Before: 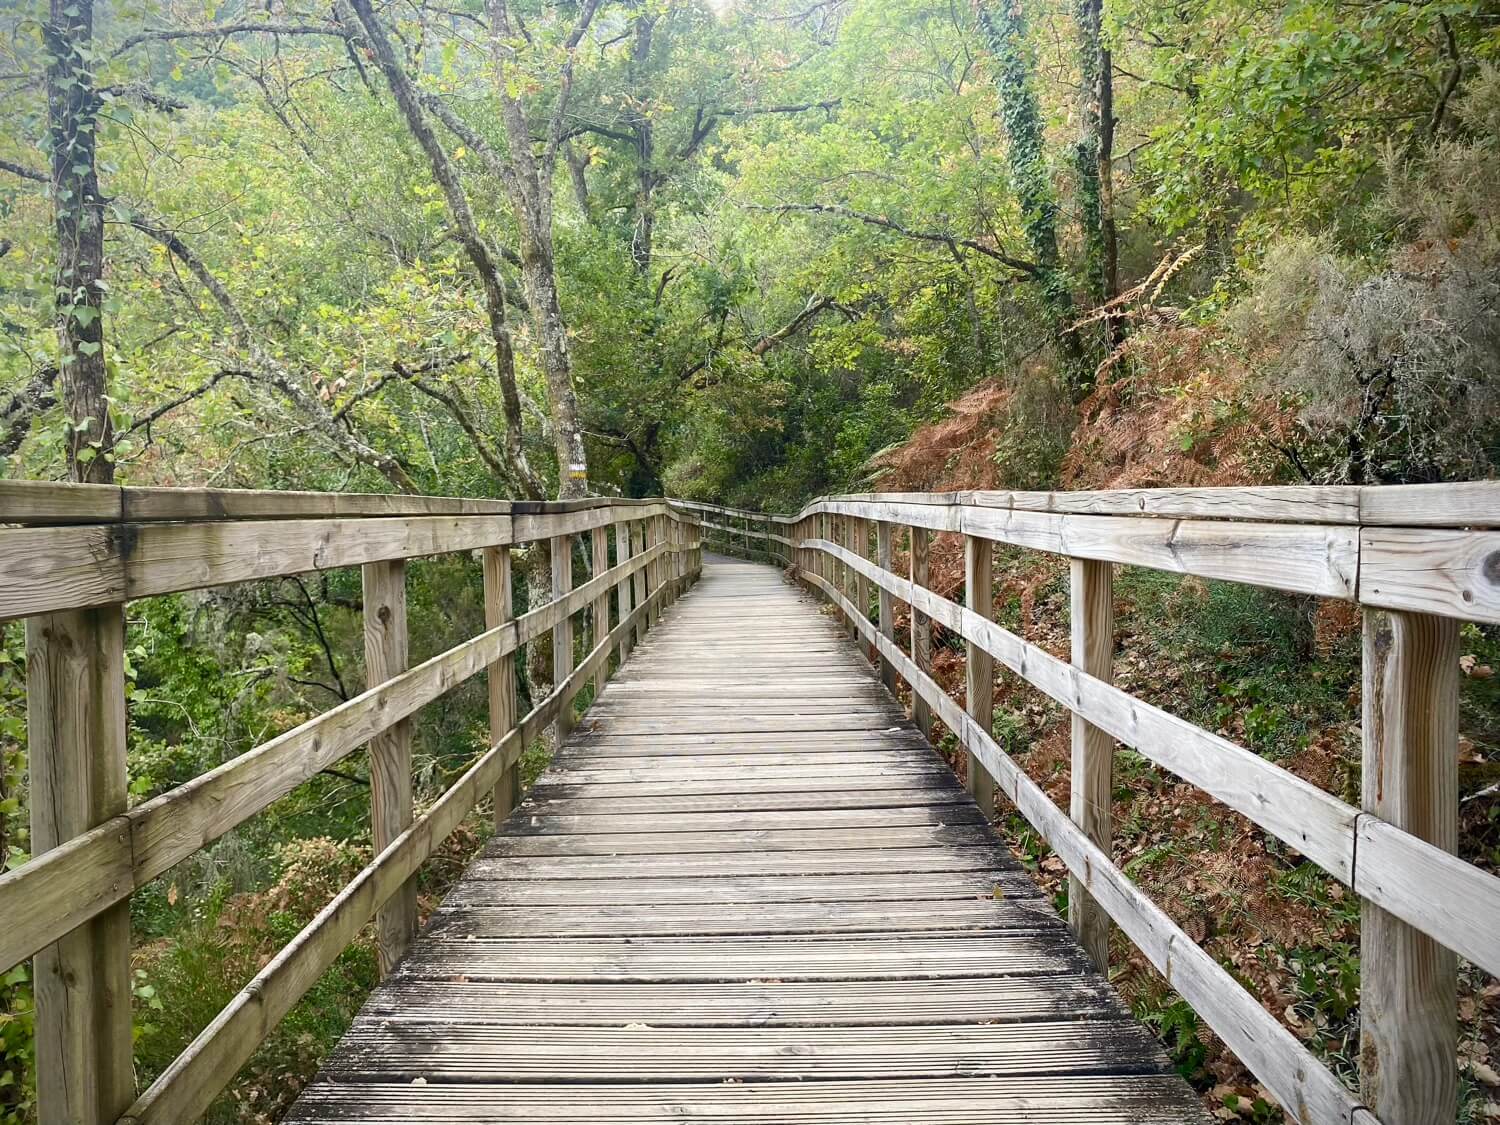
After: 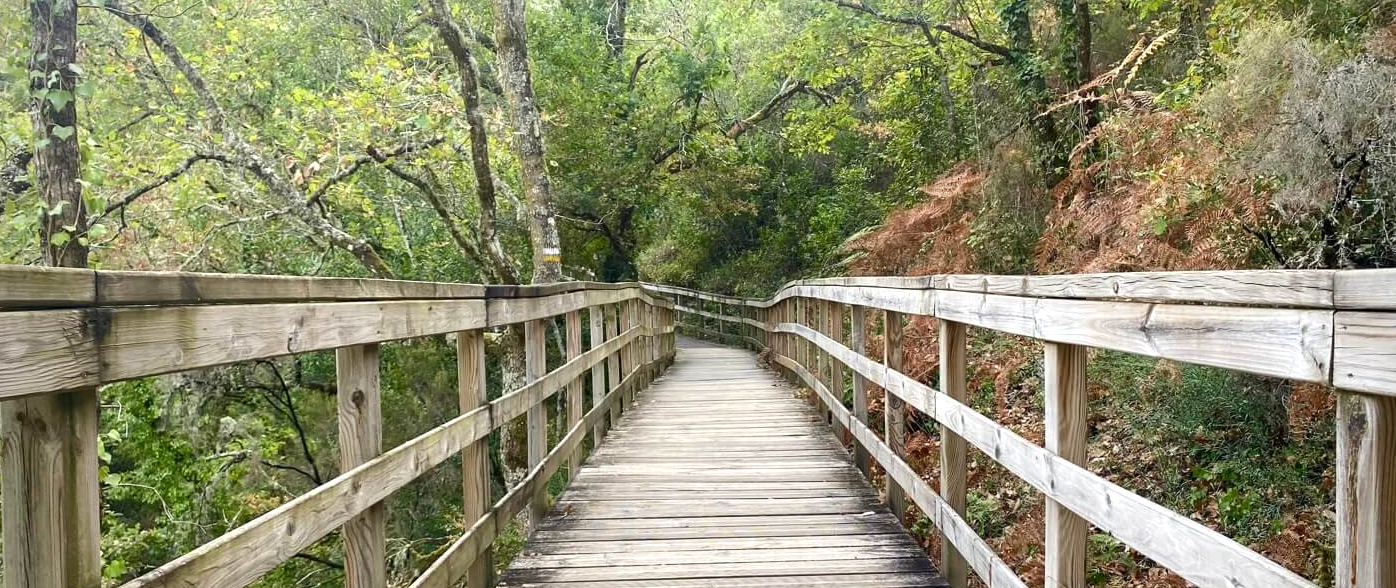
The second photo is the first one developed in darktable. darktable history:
exposure: exposure 0.2 EV, compensate highlight preservation false
crop: left 1.744%, top 19.225%, right 5.069%, bottom 28.357%
